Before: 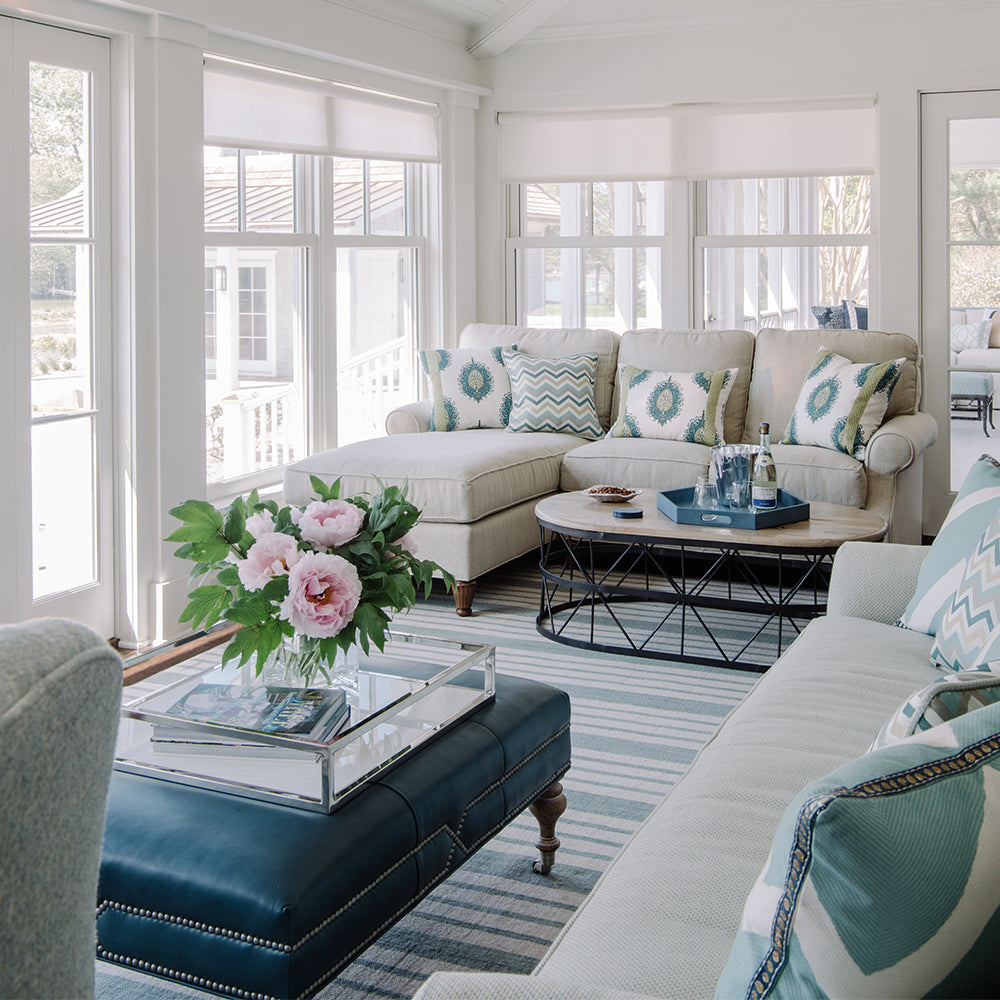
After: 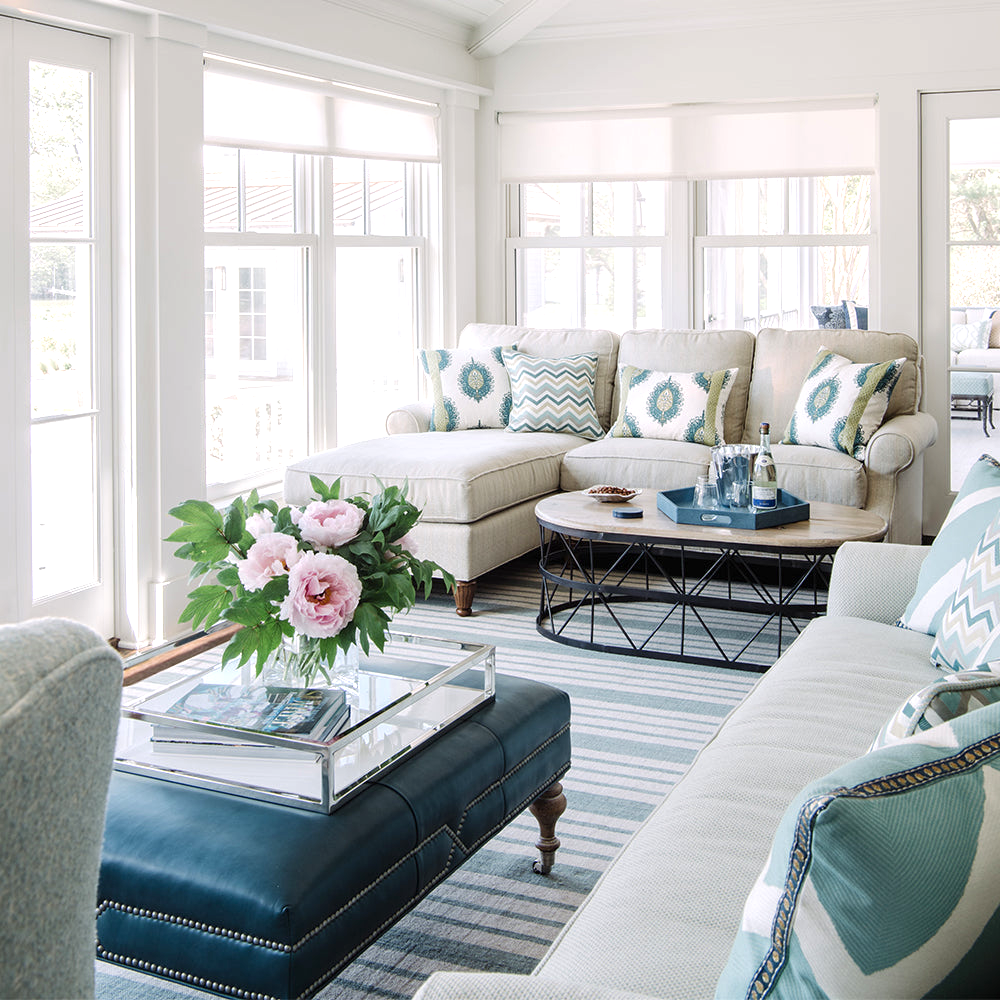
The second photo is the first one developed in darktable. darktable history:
tone equalizer: -8 EV 0.044 EV, edges refinement/feathering 500, mask exposure compensation -1.57 EV, preserve details no
exposure: exposure 0.561 EV, compensate exposure bias true, compensate highlight preservation false
